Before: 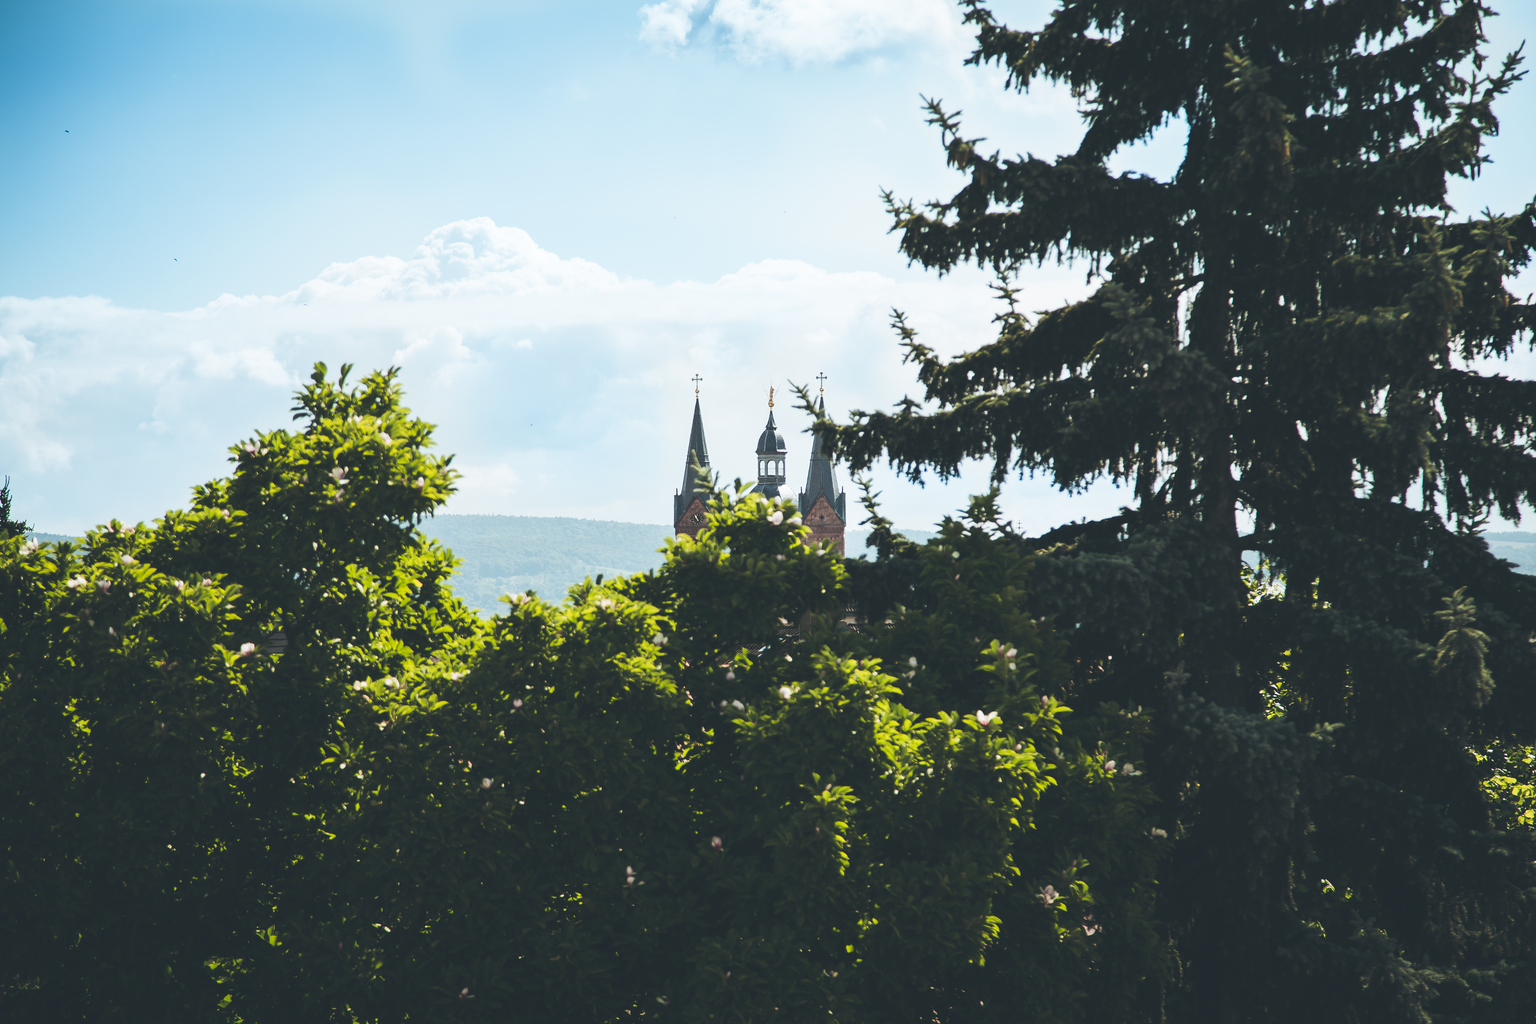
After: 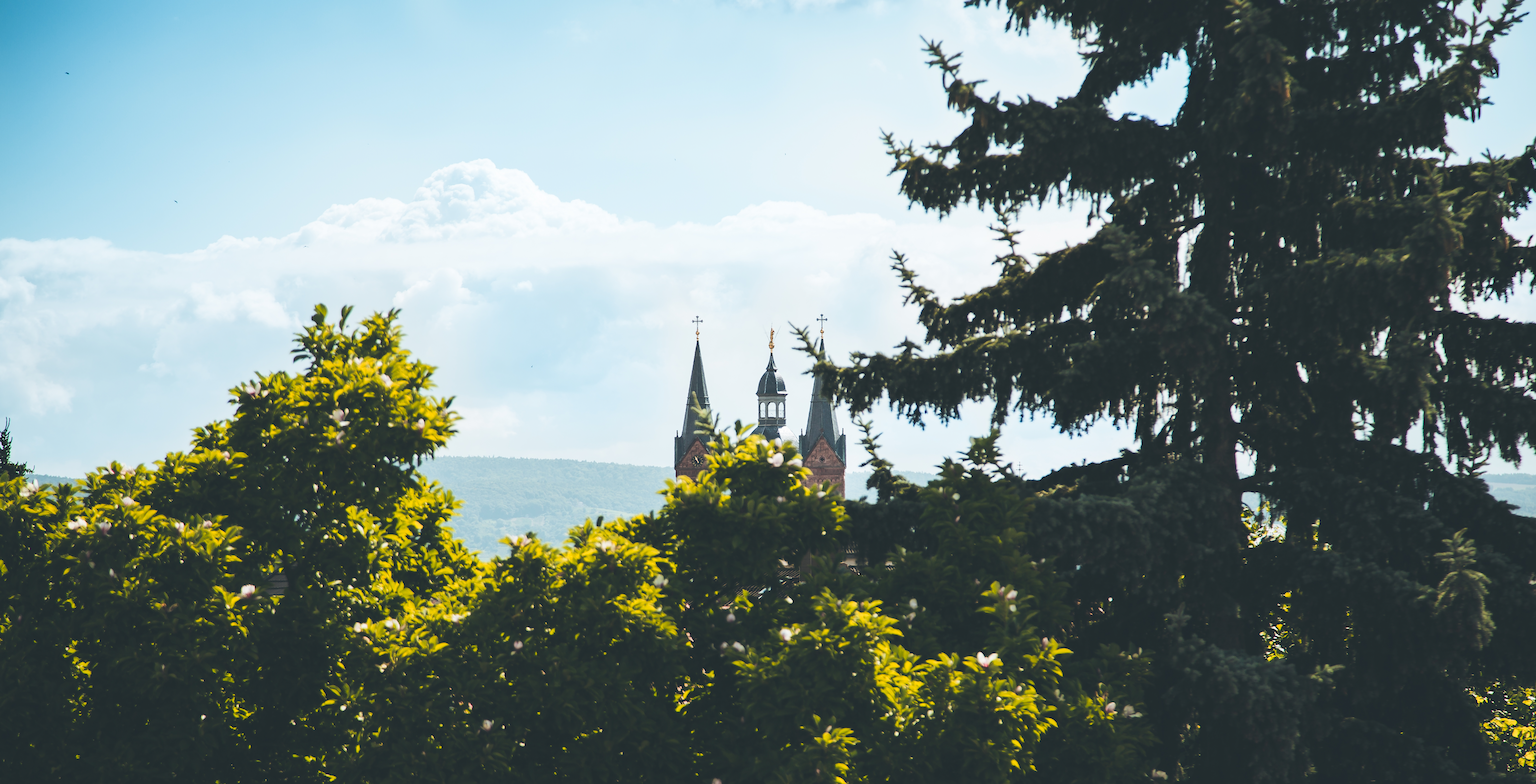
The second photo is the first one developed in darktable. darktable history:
crop: top 5.714%, bottom 17.706%
color zones: curves: ch1 [(0.235, 0.558) (0.75, 0.5)]; ch2 [(0.25, 0.462) (0.749, 0.457)]
